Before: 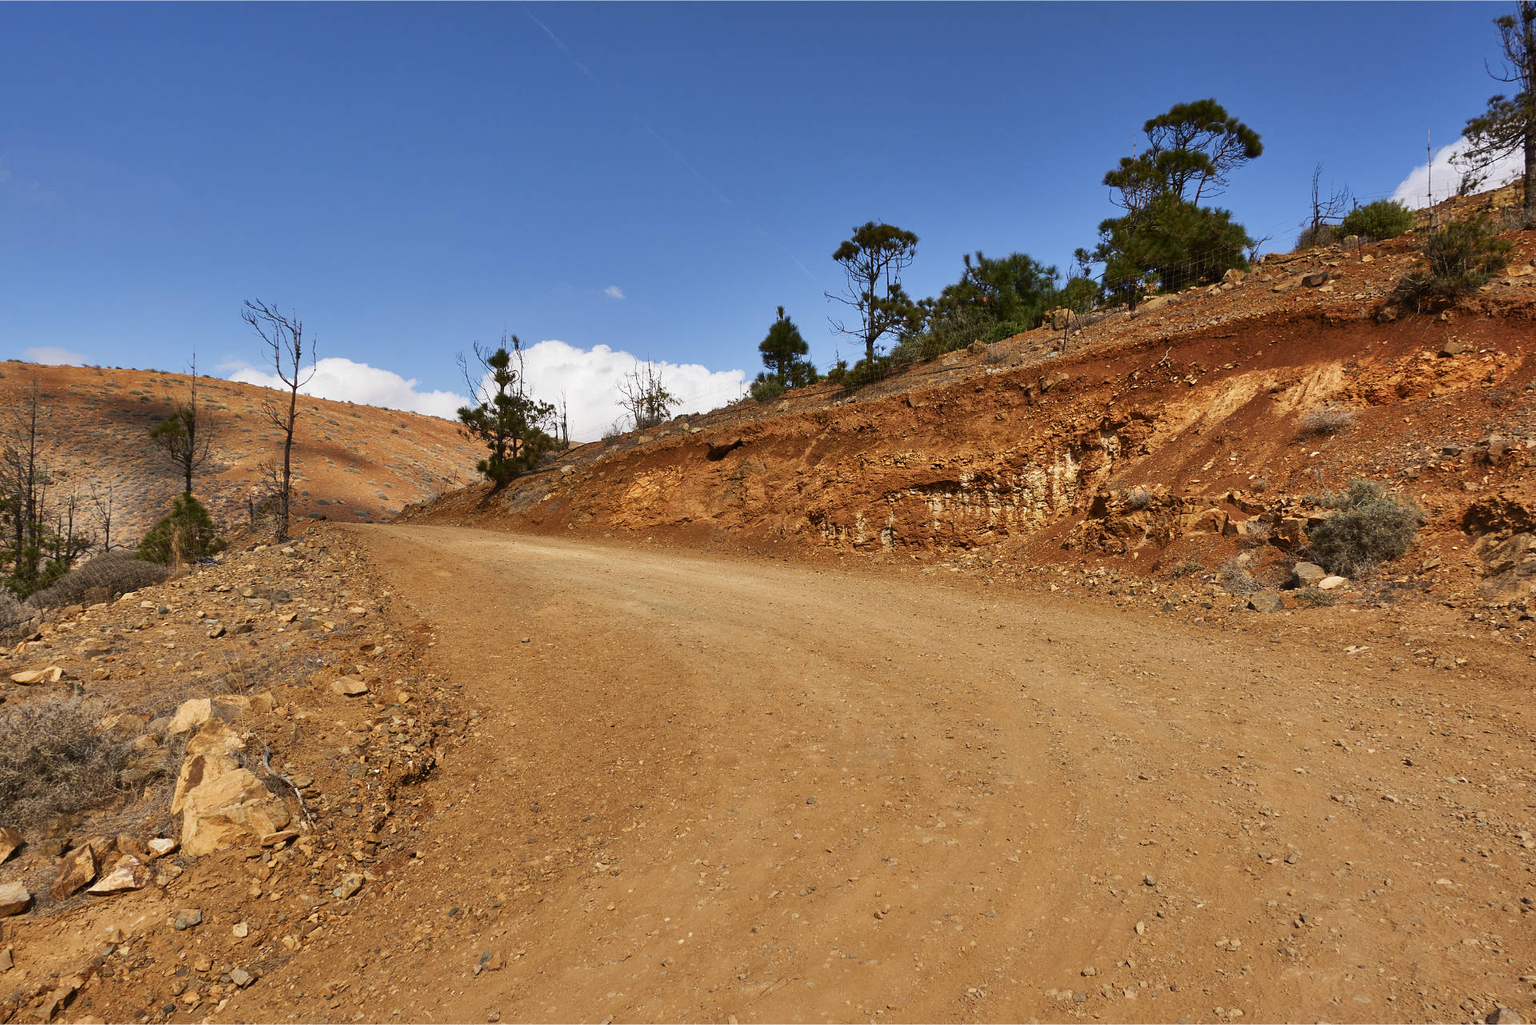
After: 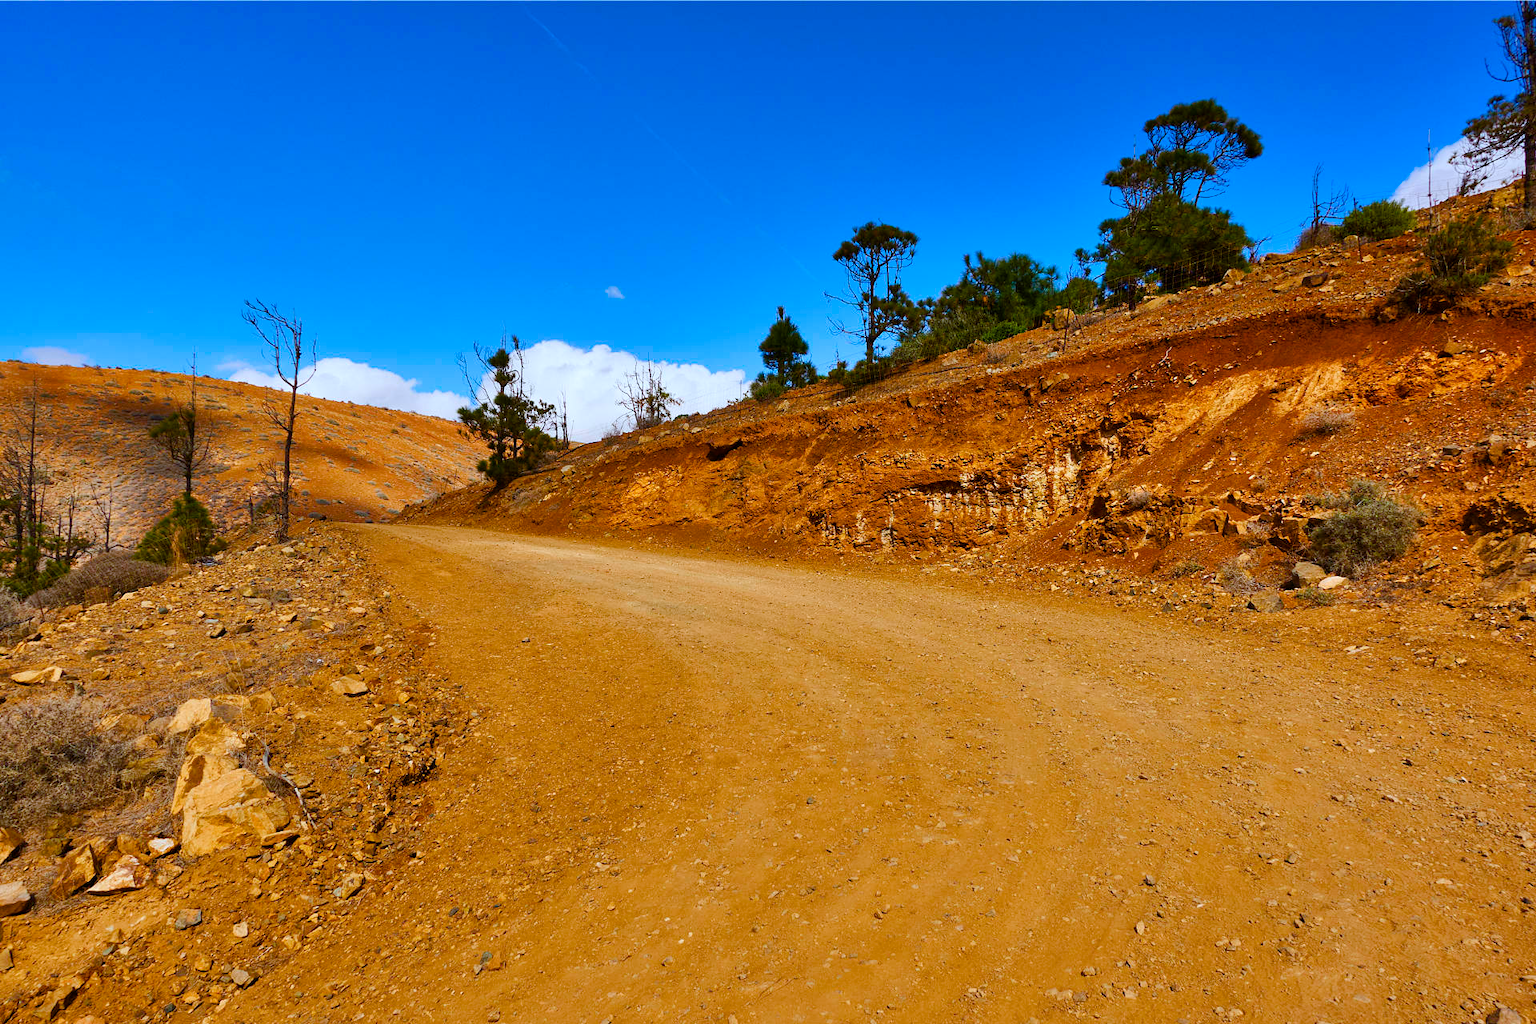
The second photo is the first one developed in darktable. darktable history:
white balance: red 0.954, blue 1.079
color balance rgb: perceptual saturation grading › global saturation 20%, perceptual saturation grading › highlights -25%, perceptual saturation grading › shadows 25%, global vibrance 50%
